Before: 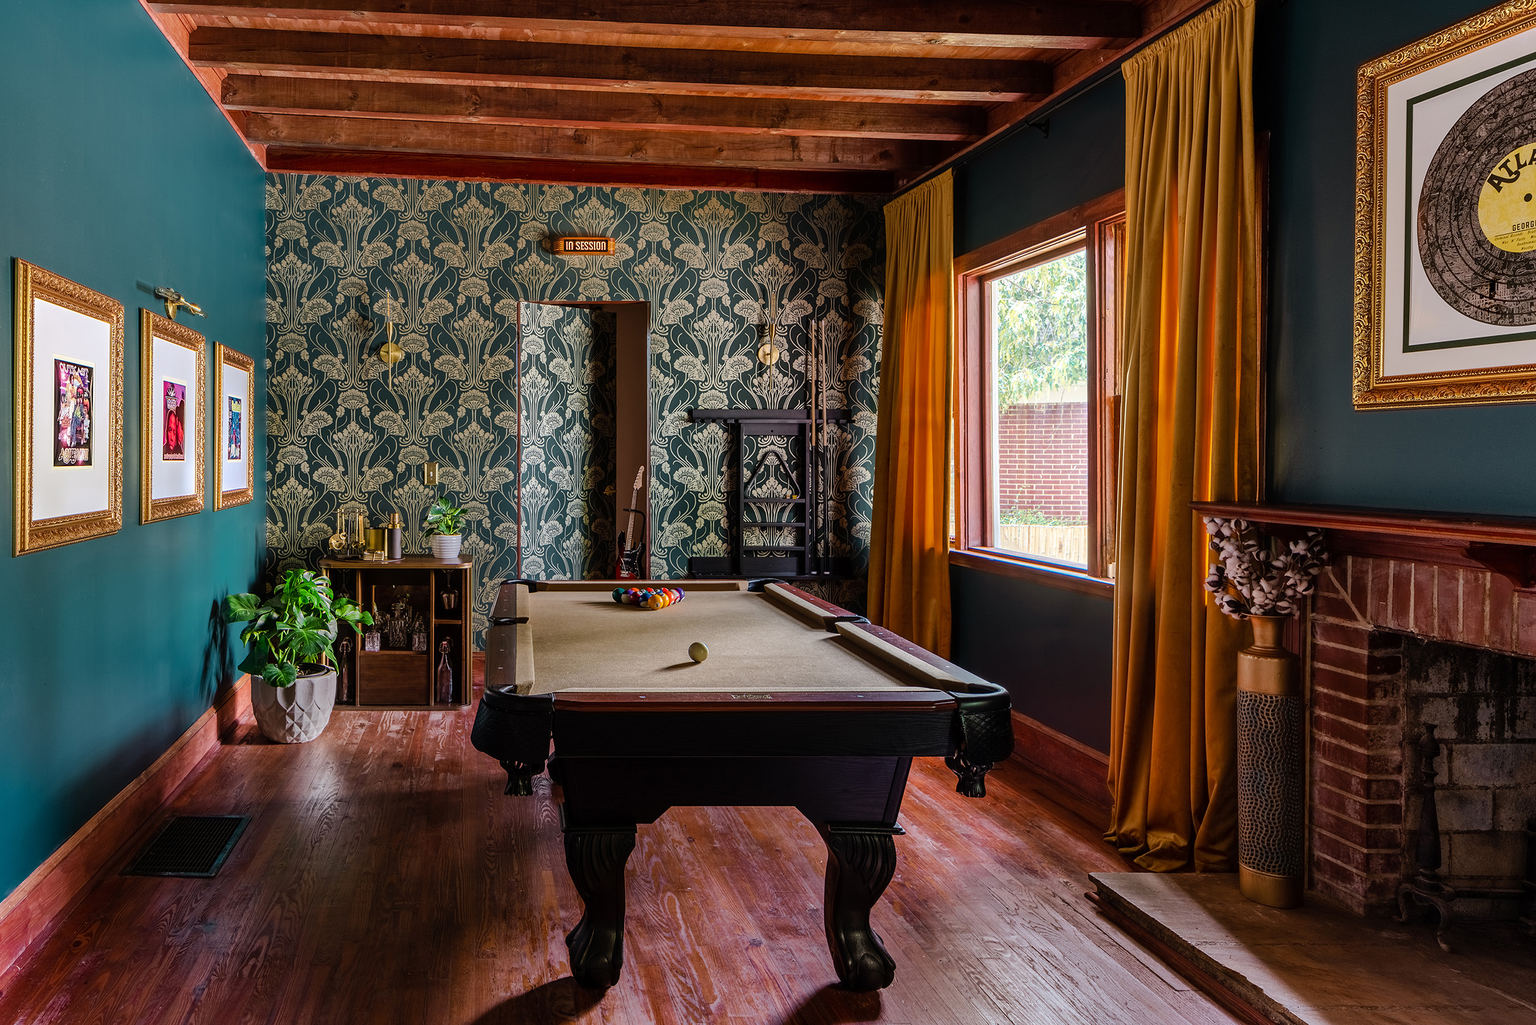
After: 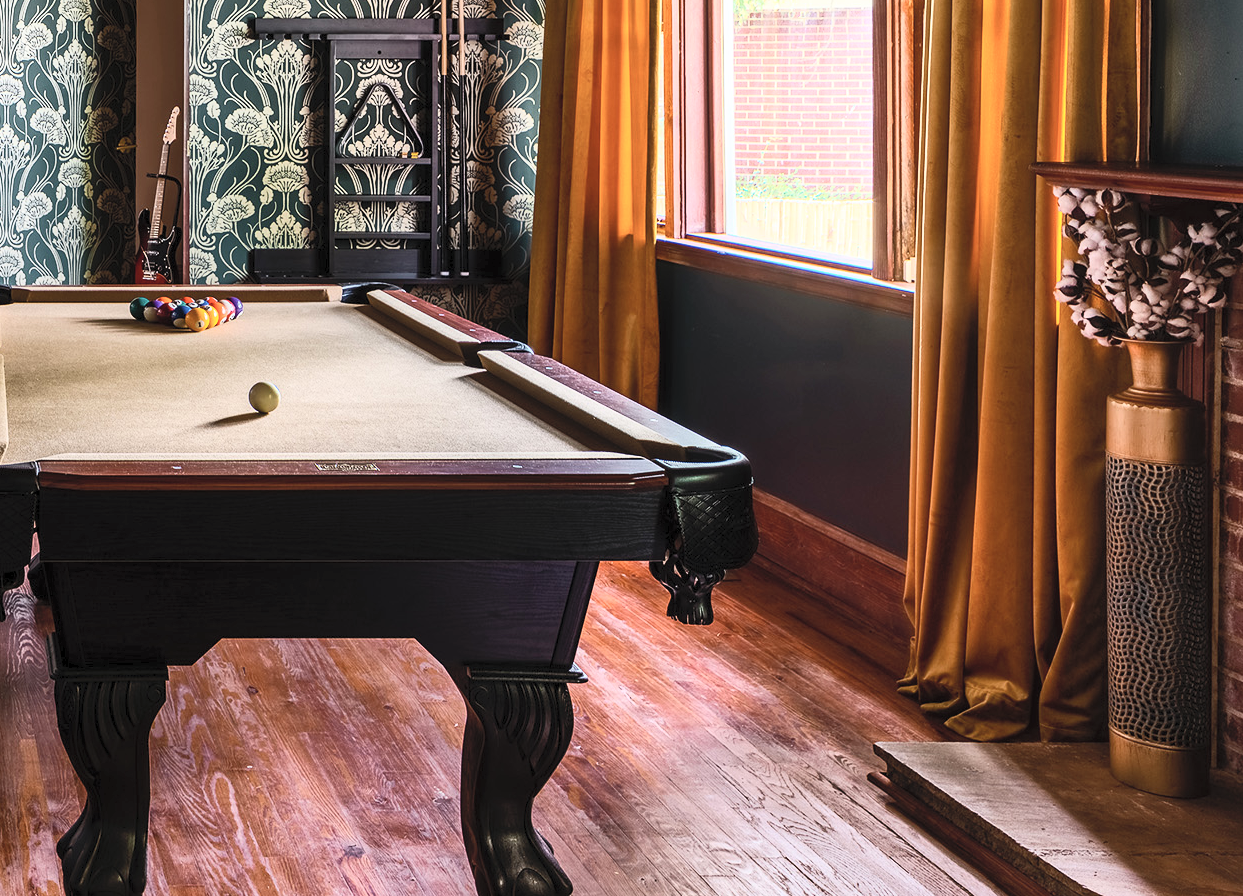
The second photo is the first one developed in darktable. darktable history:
contrast brightness saturation: contrast 0.39, brightness 0.53
crop: left 34.479%, top 38.822%, right 13.718%, bottom 5.172%
